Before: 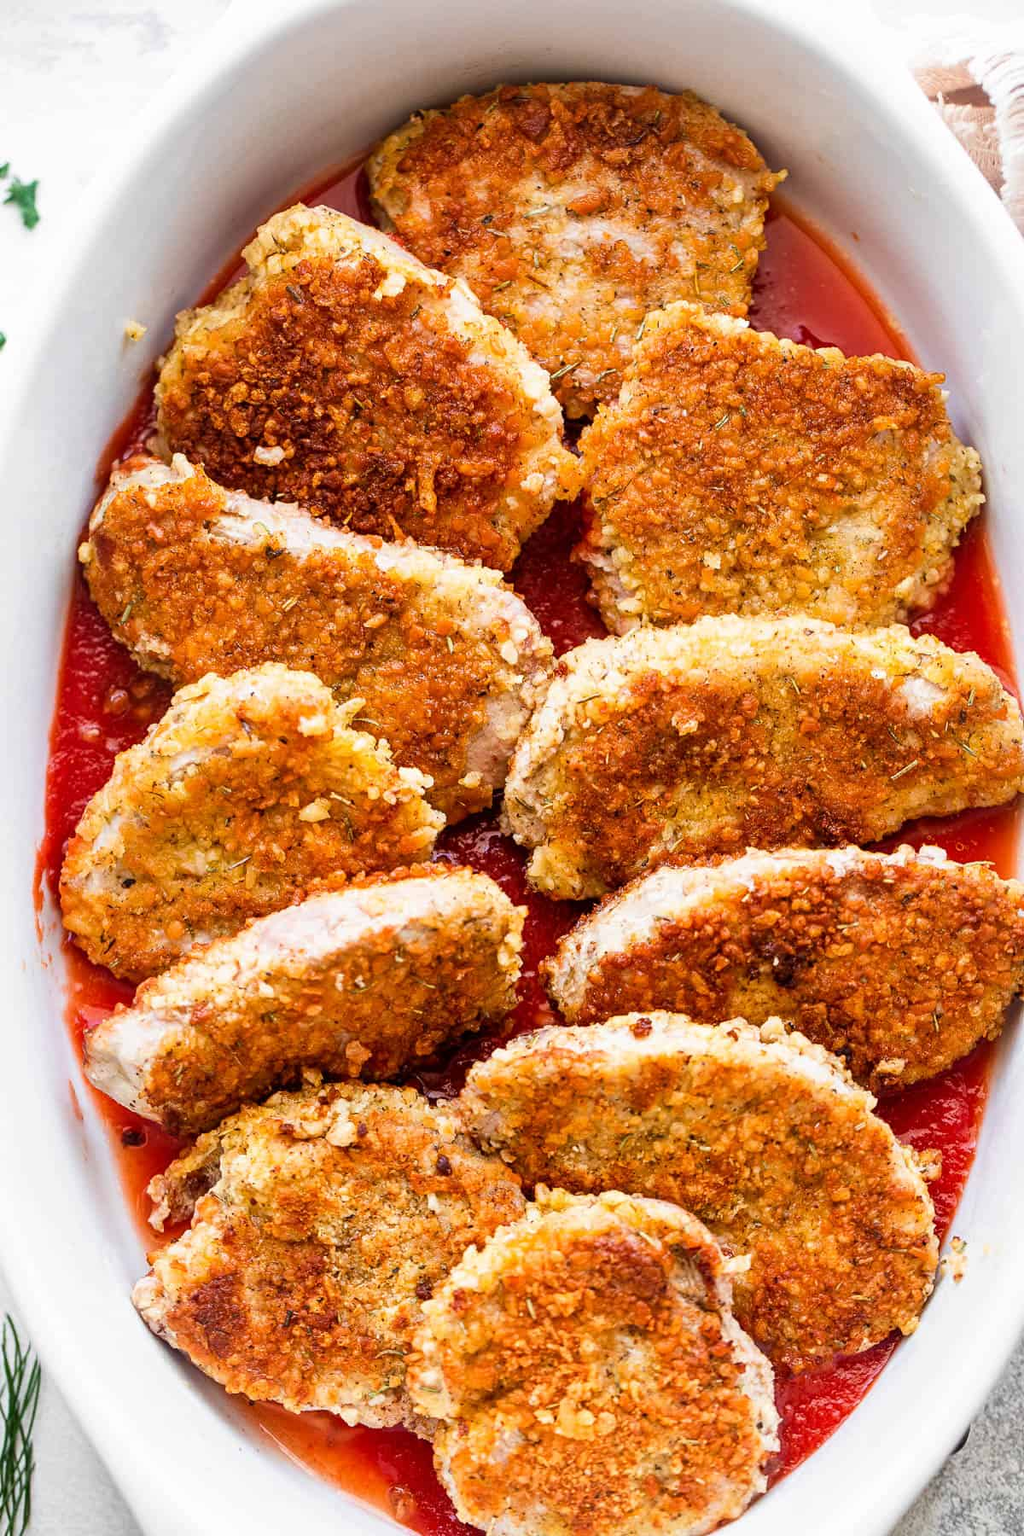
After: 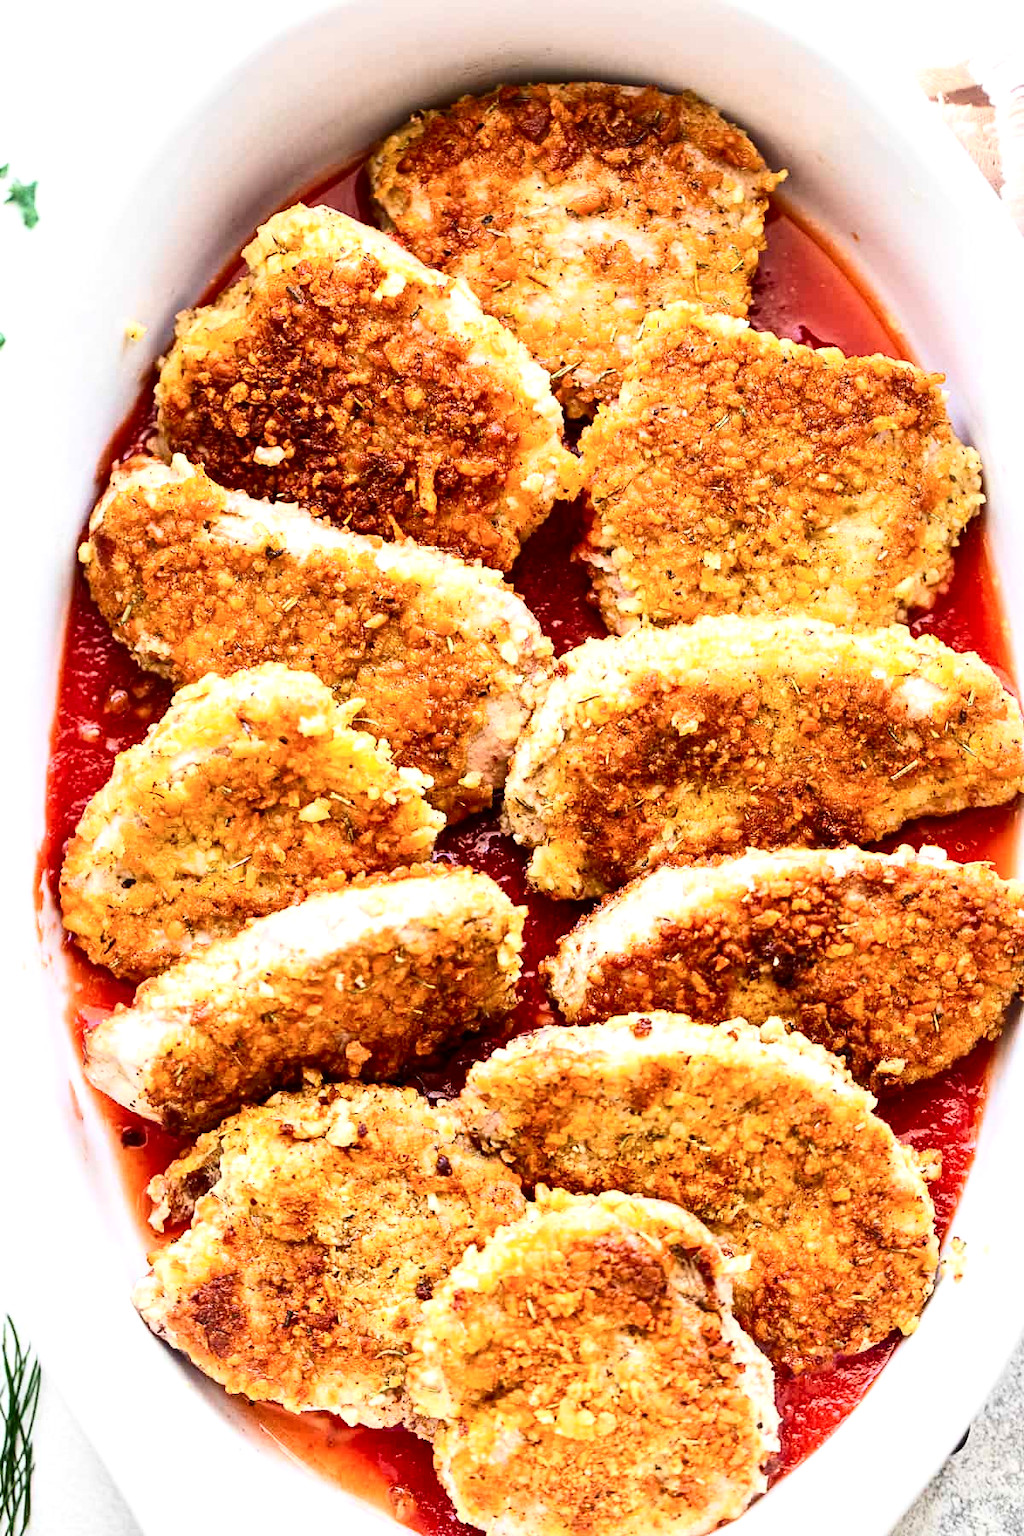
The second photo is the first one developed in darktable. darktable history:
exposure: black level correction 0.001, exposure 0.498 EV, compensate highlight preservation false
contrast brightness saturation: contrast 0.277
